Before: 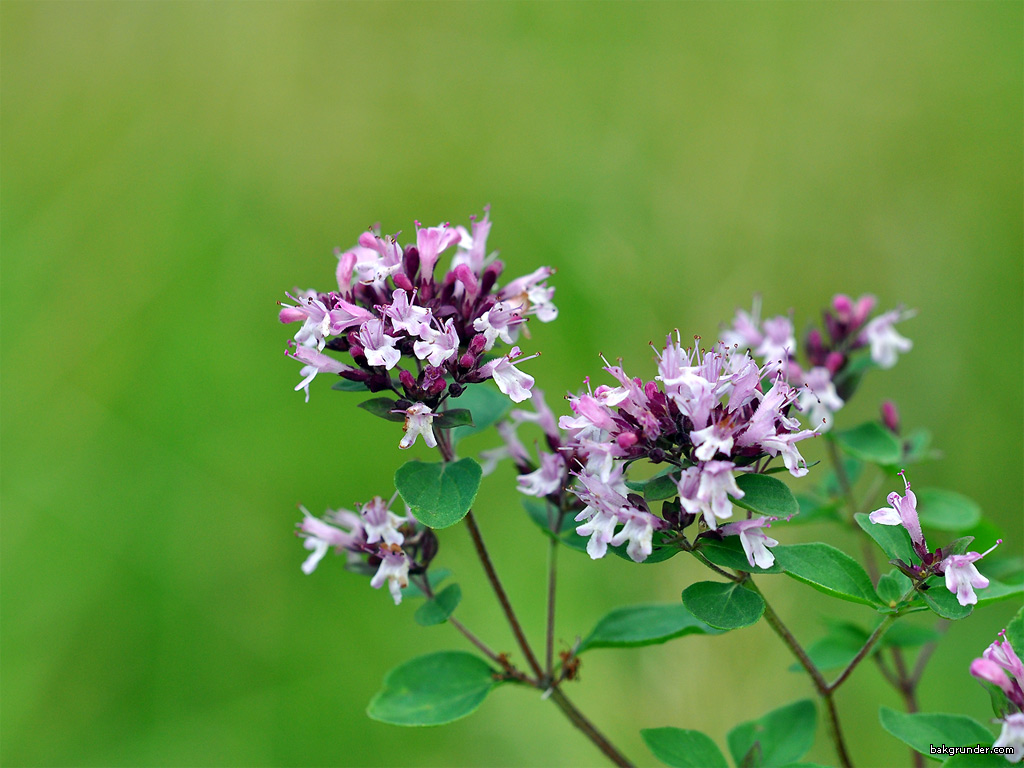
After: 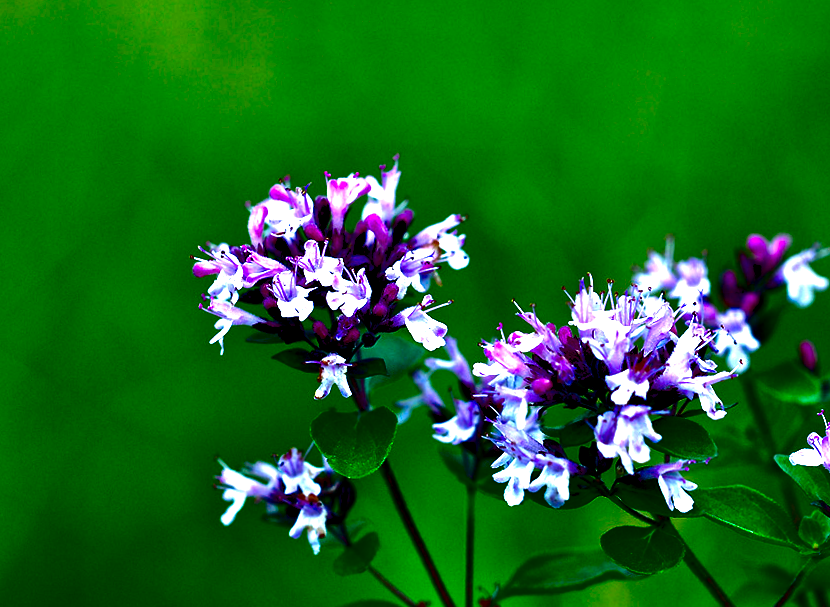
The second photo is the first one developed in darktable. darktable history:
contrast brightness saturation: brightness -1, saturation 1
crop and rotate: left 7.196%, top 4.574%, right 10.605%, bottom 13.178%
rgb levels: levels [[0.01, 0.419, 0.839], [0, 0.5, 1], [0, 0.5, 1]]
white balance: red 0.948, green 1.02, blue 1.176
tone equalizer: -8 EV -0.75 EV, -7 EV -0.7 EV, -6 EV -0.6 EV, -5 EV -0.4 EV, -3 EV 0.4 EV, -2 EV 0.6 EV, -1 EV 0.7 EV, +0 EV 0.75 EV, edges refinement/feathering 500, mask exposure compensation -1.57 EV, preserve details no
rotate and perspective: rotation -1.32°, lens shift (horizontal) -0.031, crop left 0.015, crop right 0.985, crop top 0.047, crop bottom 0.982
